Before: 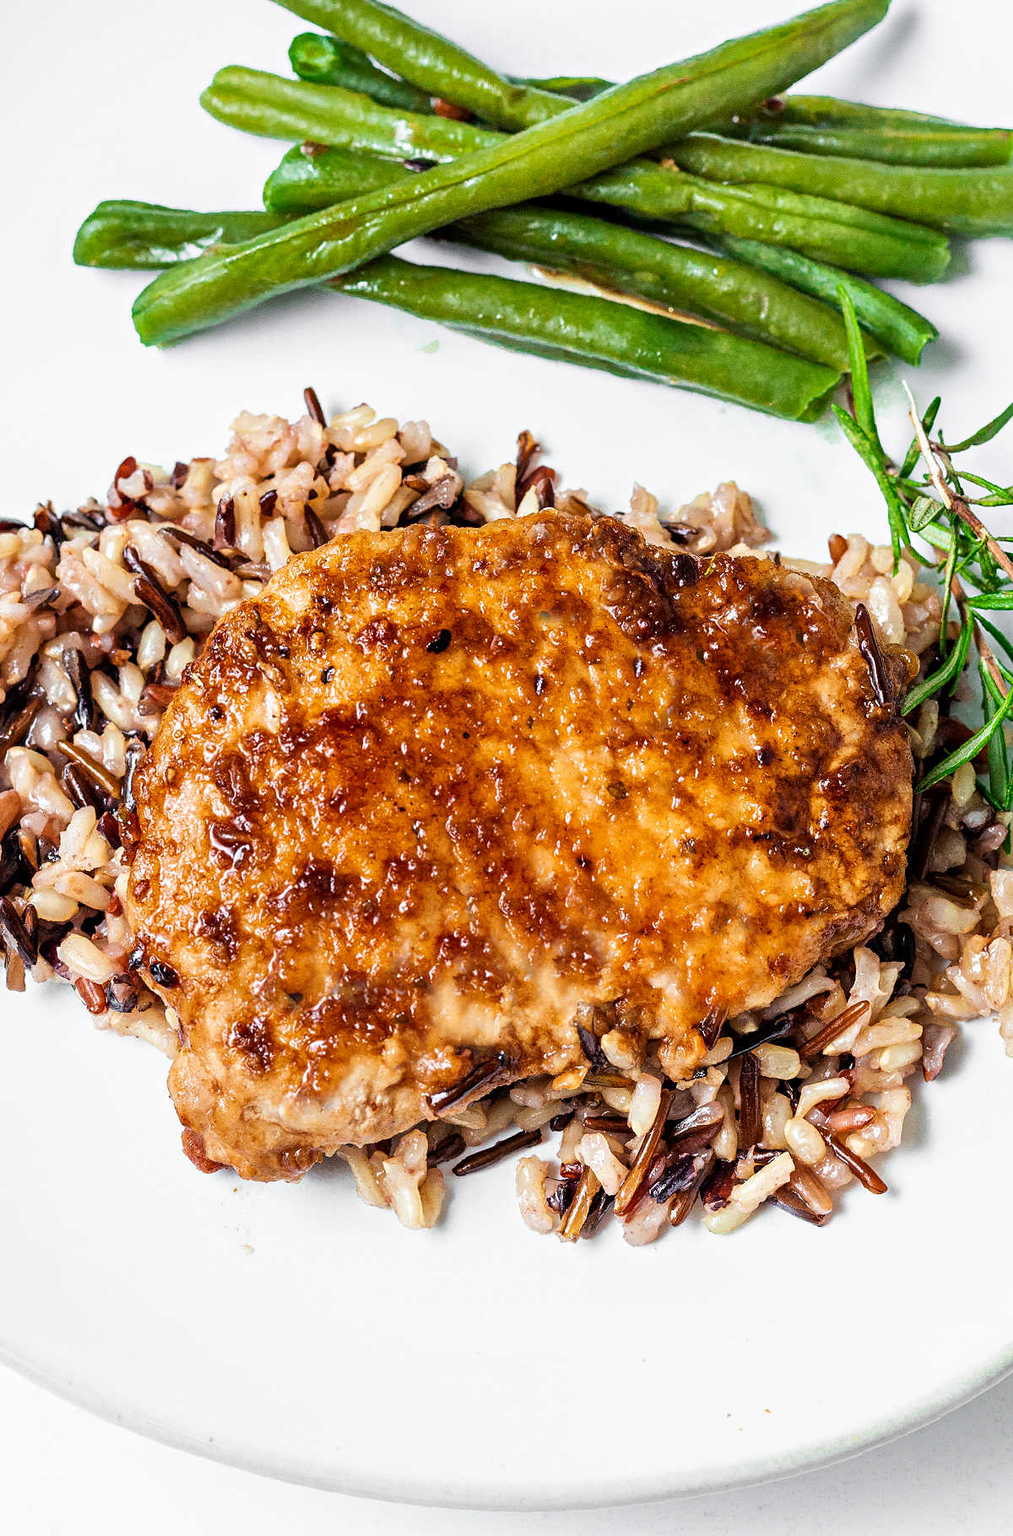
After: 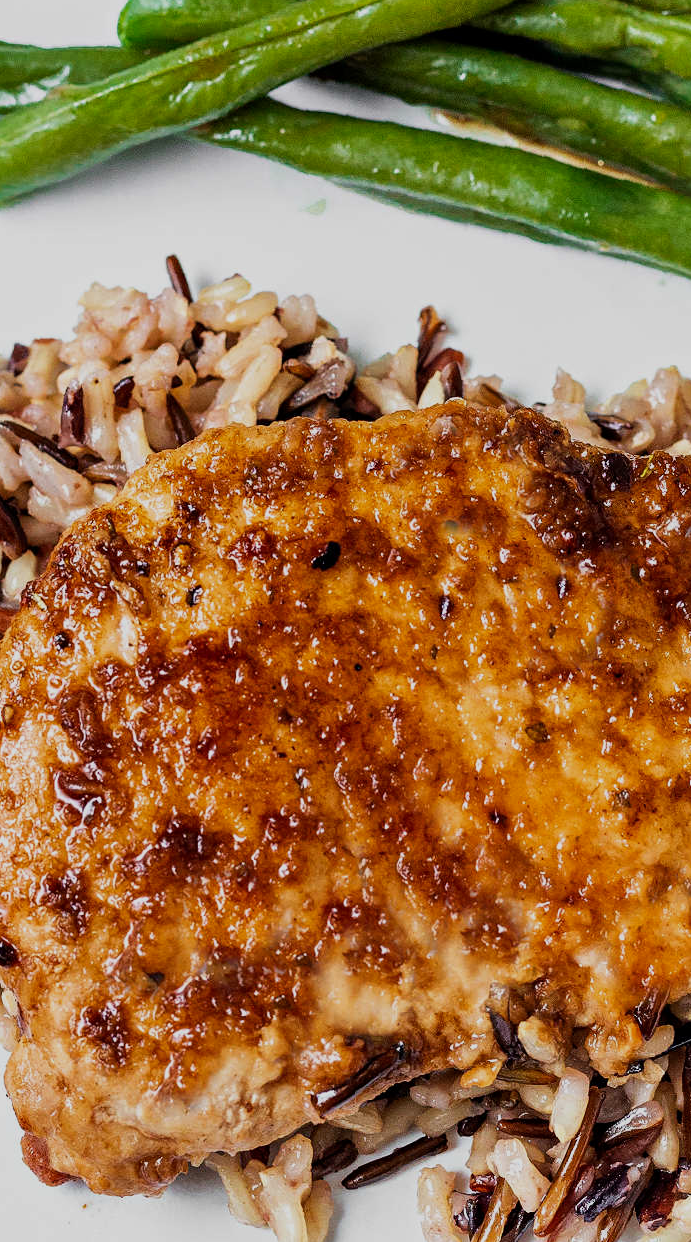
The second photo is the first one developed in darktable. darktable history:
crop: left 16.212%, top 11.262%, right 26.149%, bottom 20.463%
exposure: black level correction 0, exposure -0.832 EV, compensate exposure bias true, compensate highlight preservation false
base curve: curves: ch0 [(0, 0) (0.666, 0.806) (1, 1)], preserve colors none
